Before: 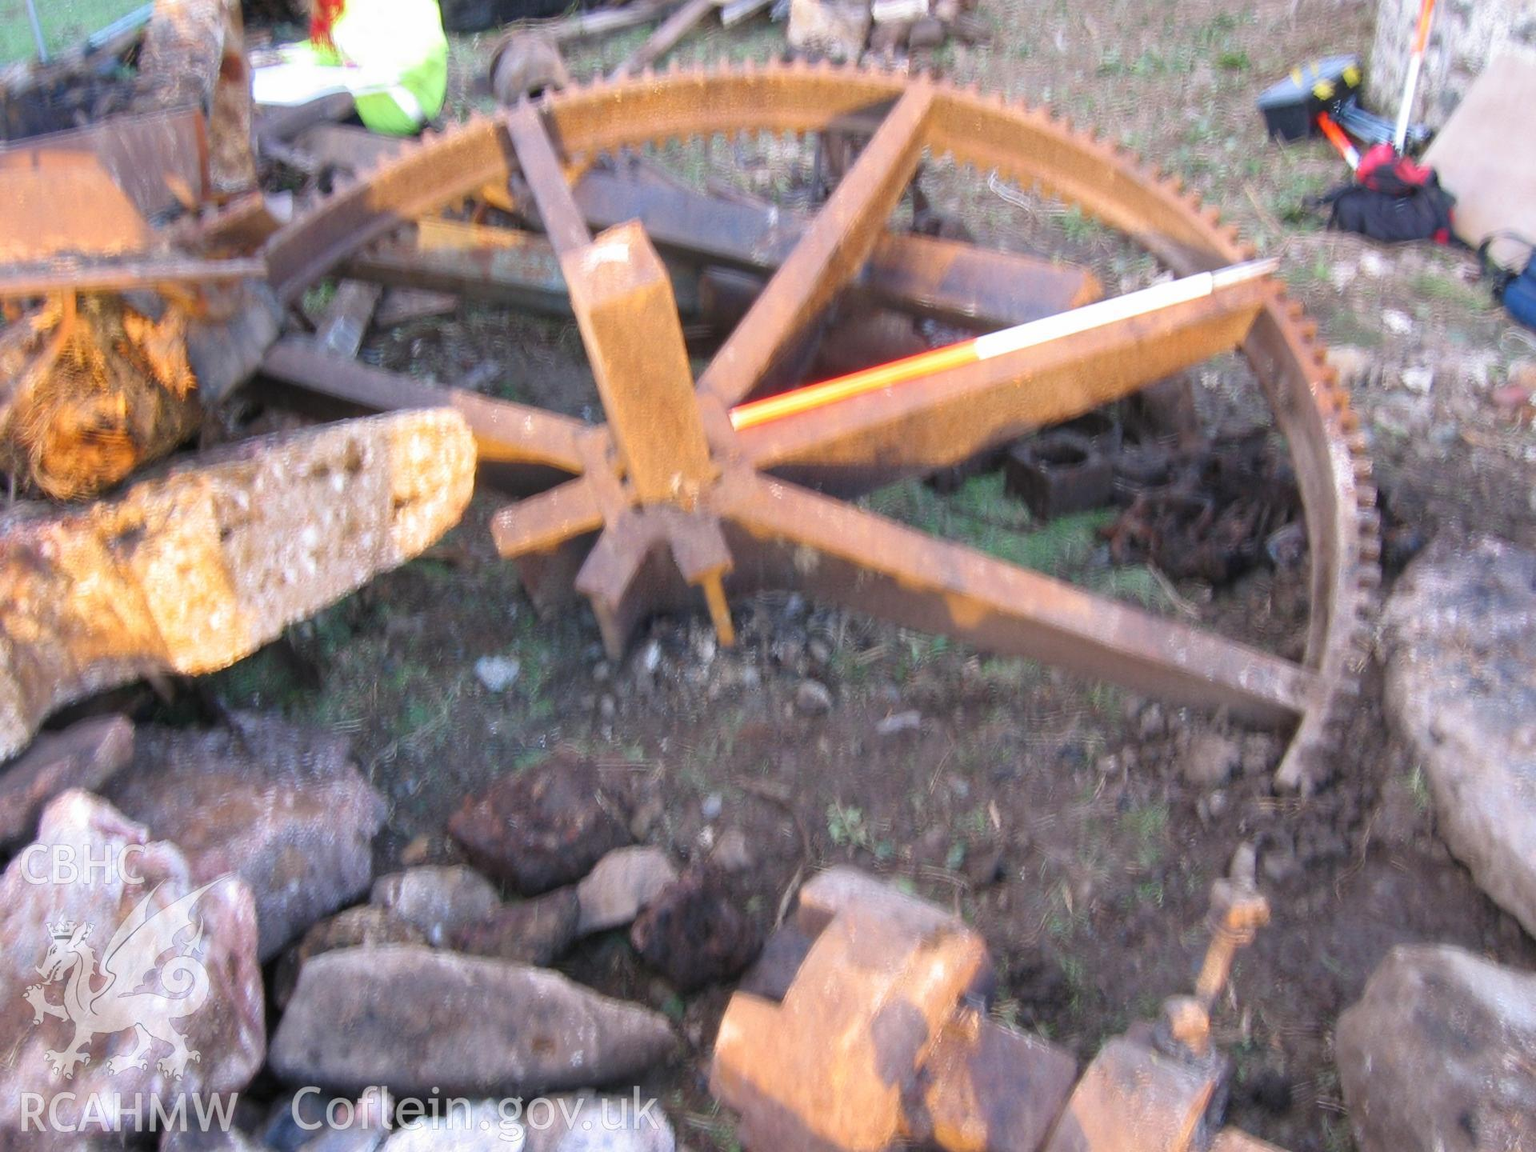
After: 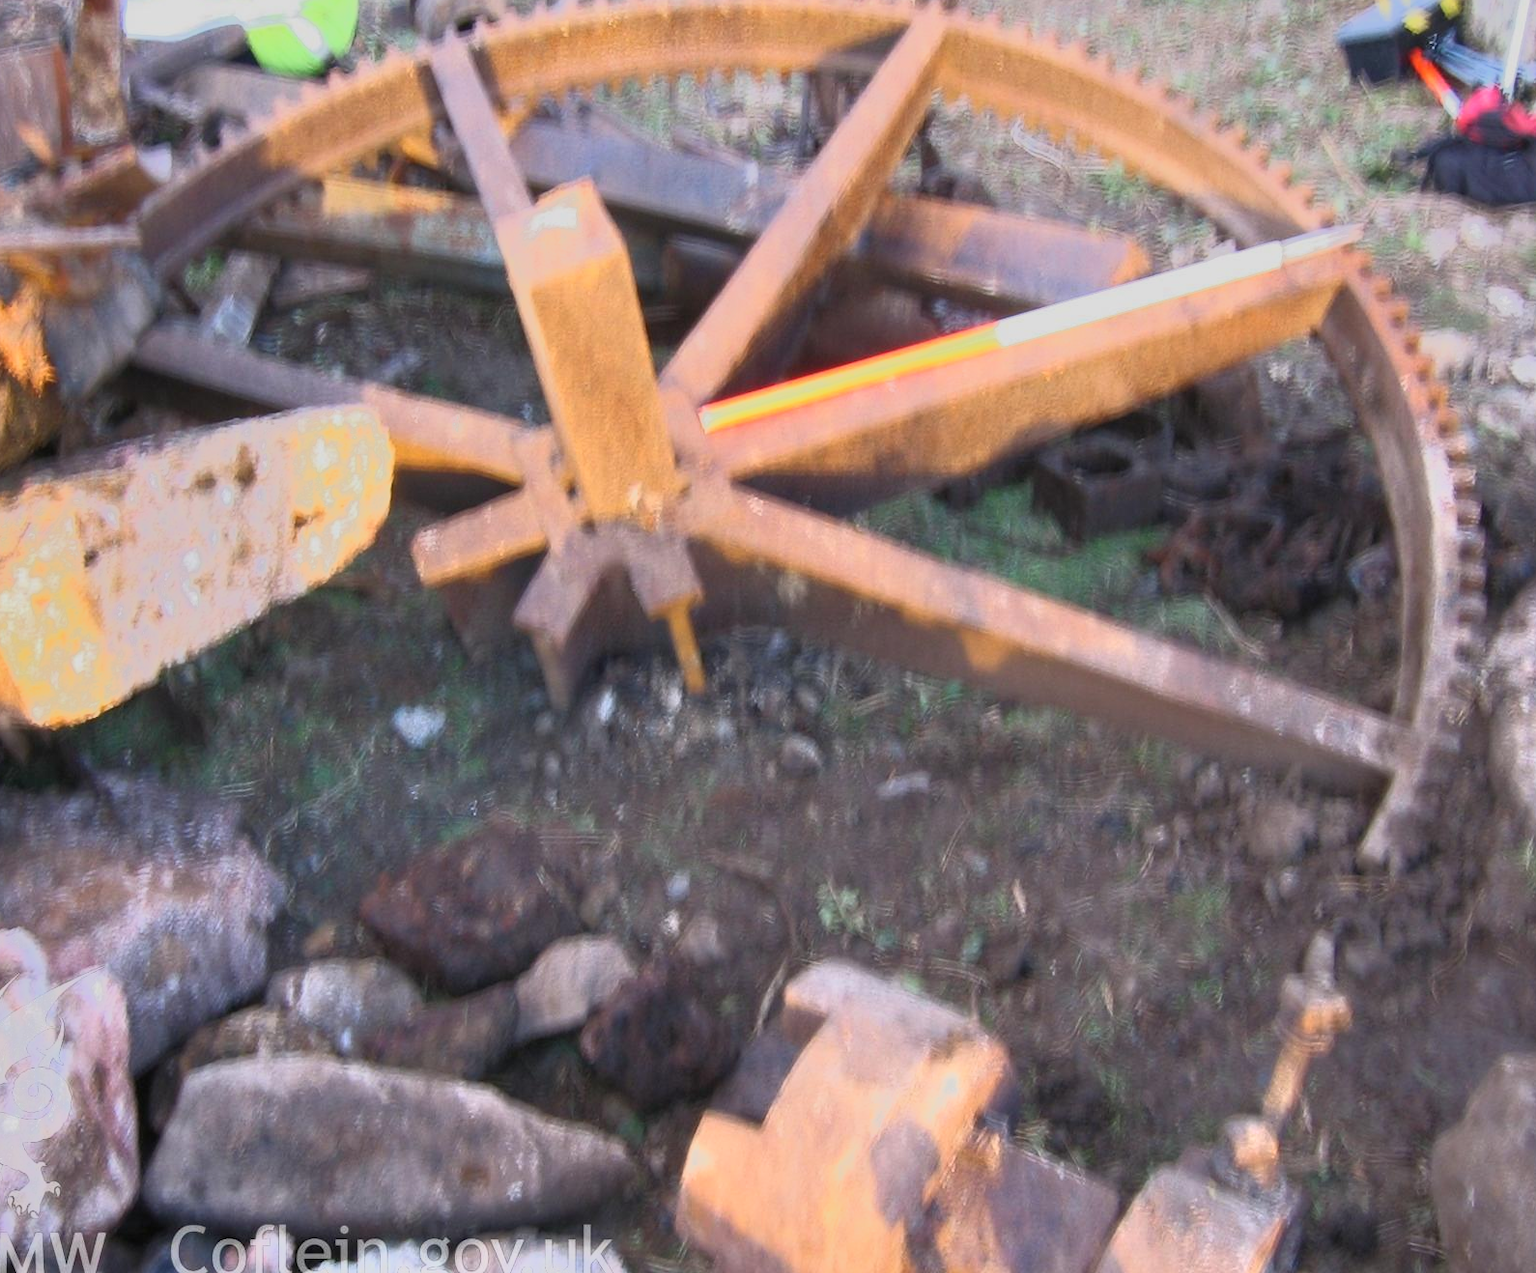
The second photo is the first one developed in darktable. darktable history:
crop: left 9.807%, top 6.259%, right 7.334%, bottom 2.177%
tone equalizer: -7 EV -0.63 EV, -6 EV 1 EV, -5 EV -0.45 EV, -4 EV 0.43 EV, -3 EV 0.41 EV, -2 EV 0.15 EV, -1 EV -0.15 EV, +0 EV -0.39 EV, smoothing diameter 25%, edges refinement/feathering 10, preserve details guided filter
